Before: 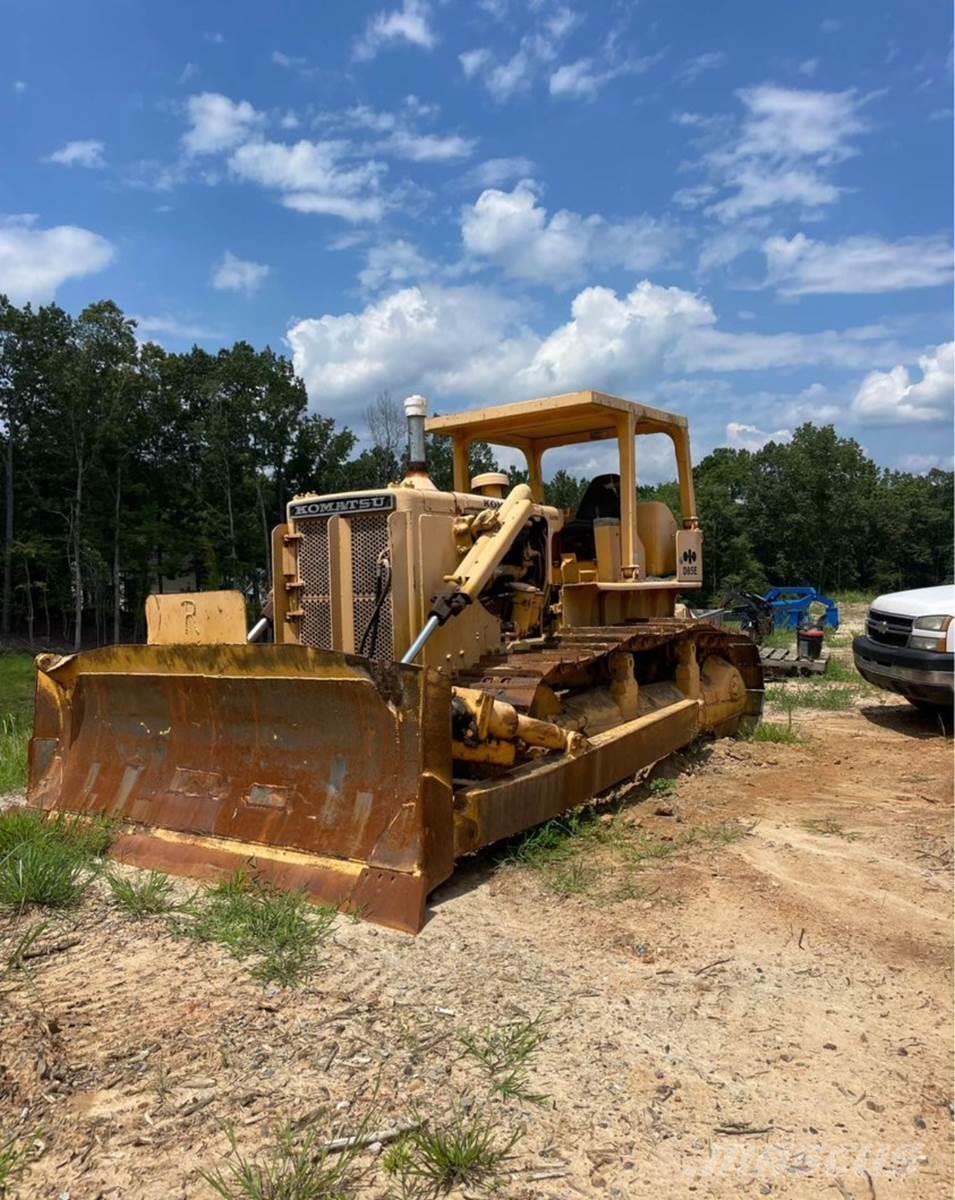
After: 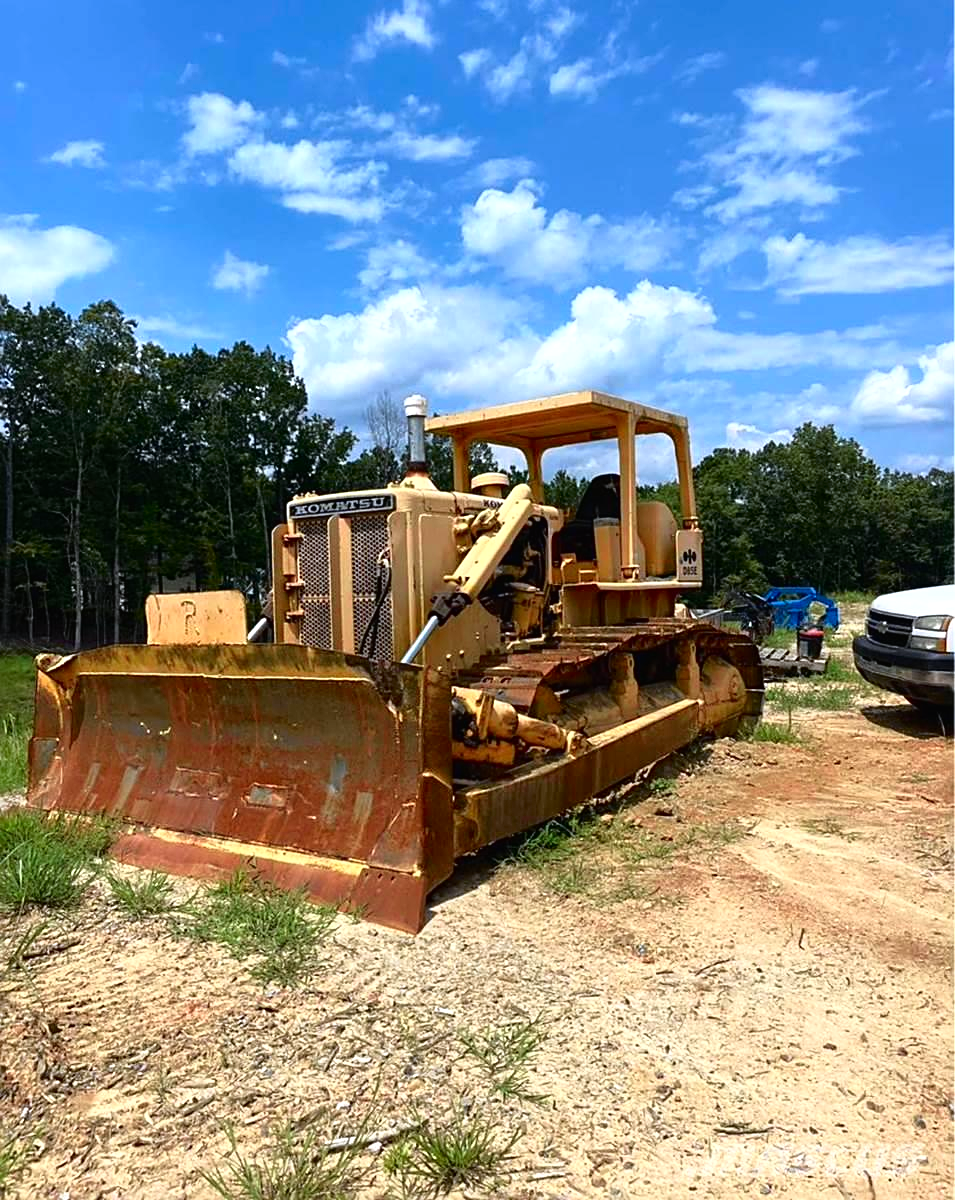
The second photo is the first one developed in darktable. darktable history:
sharpen: on, module defaults
tone curve: curves: ch0 [(0, 0.01) (0.037, 0.032) (0.131, 0.108) (0.275, 0.286) (0.483, 0.517) (0.61, 0.661) (0.697, 0.768) (0.797, 0.876) (0.888, 0.952) (0.997, 0.995)]; ch1 [(0, 0) (0.312, 0.262) (0.425, 0.402) (0.5, 0.5) (0.527, 0.532) (0.556, 0.585) (0.683, 0.706) (0.746, 0.77) (1, 1)]; ch2 [(0, 0) (0.223, 0.185) (0.333, 0.284) (0.432, 0.4) (0.502, 0.502) (0.525, 0.527) (0.545, 0.564) (0.587, 0.613) (0.636, 0.654) (0.711, 0.729) (0.845, 0.855) (0.998, 0.977)], color space Lab, independent channels, preserve colors none
levels: levels [0, 0.474, 0.947]
white balance: red 0.967, blue 1.049
